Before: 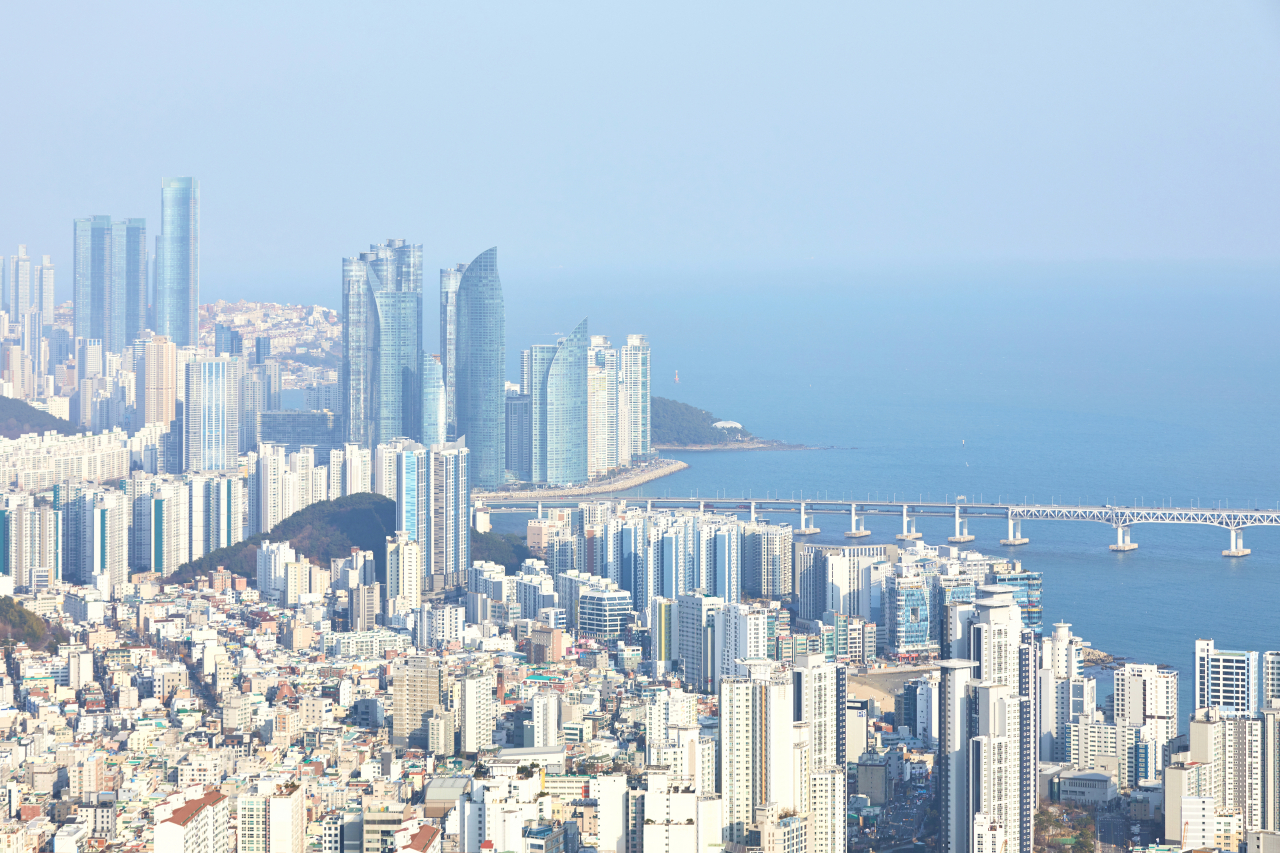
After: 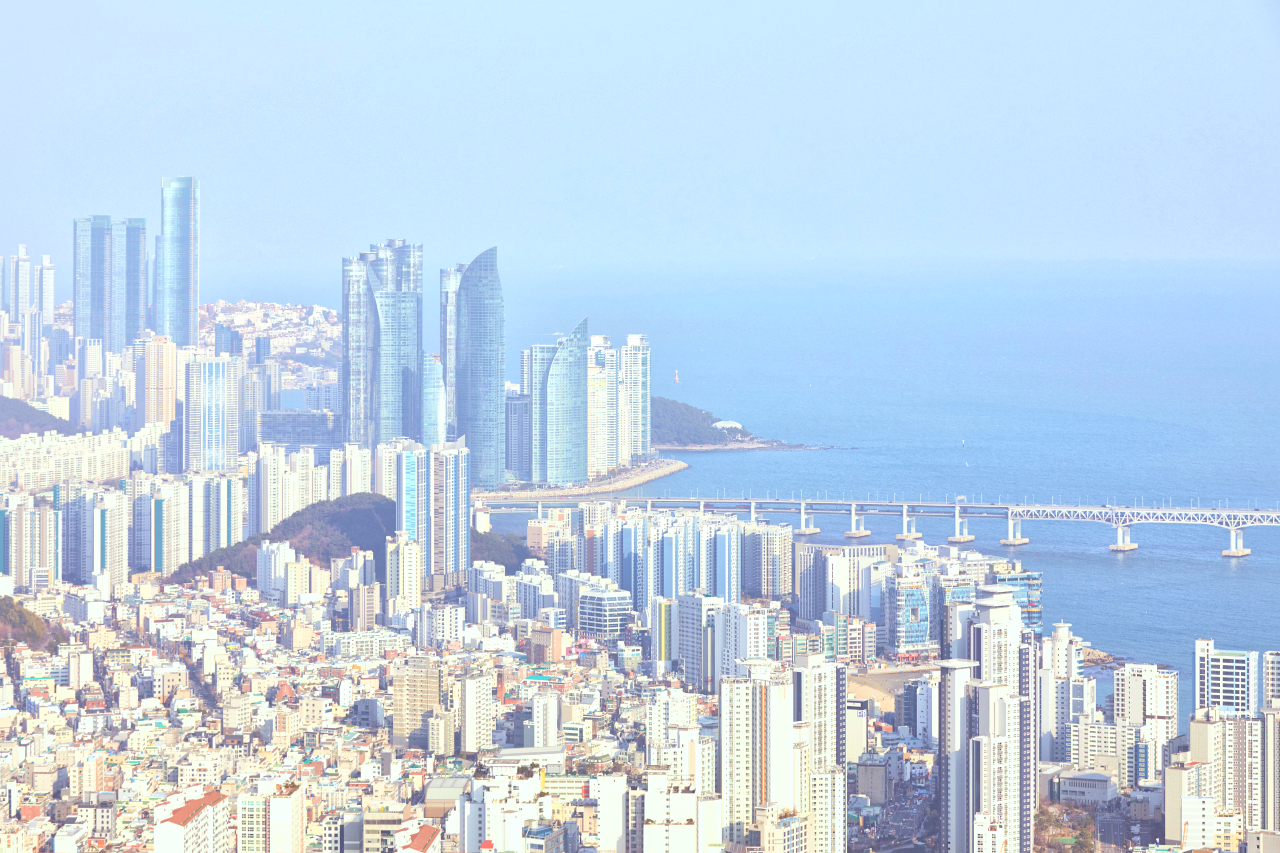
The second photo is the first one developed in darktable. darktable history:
rgb levels: mode RGB, independent channels, levels [[0, 0.474, 1], [0, 0.5, 1], [0, 0.5, 1]]
color balance rgb: global vibrance -1%, saturation formula JzAzBz (2021)
global tonemap: drago (1, 100), detail 1
exposure: black level correction 0, exposure 0.7 EV, compensate exposure bias true, compensate highlight preservation false
